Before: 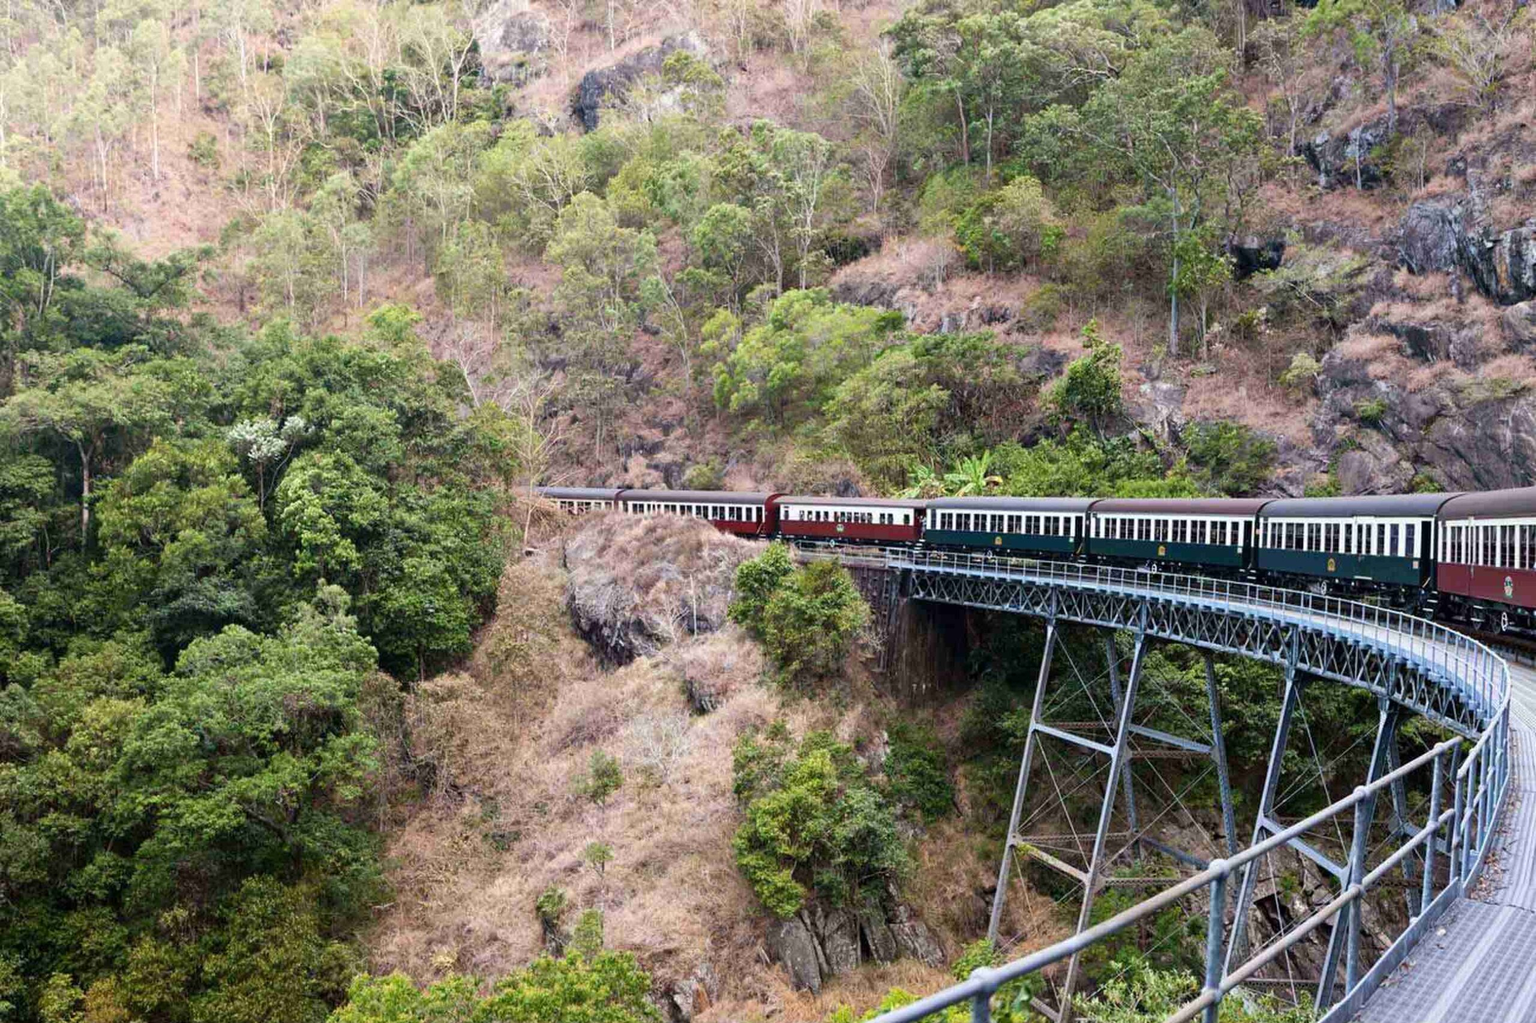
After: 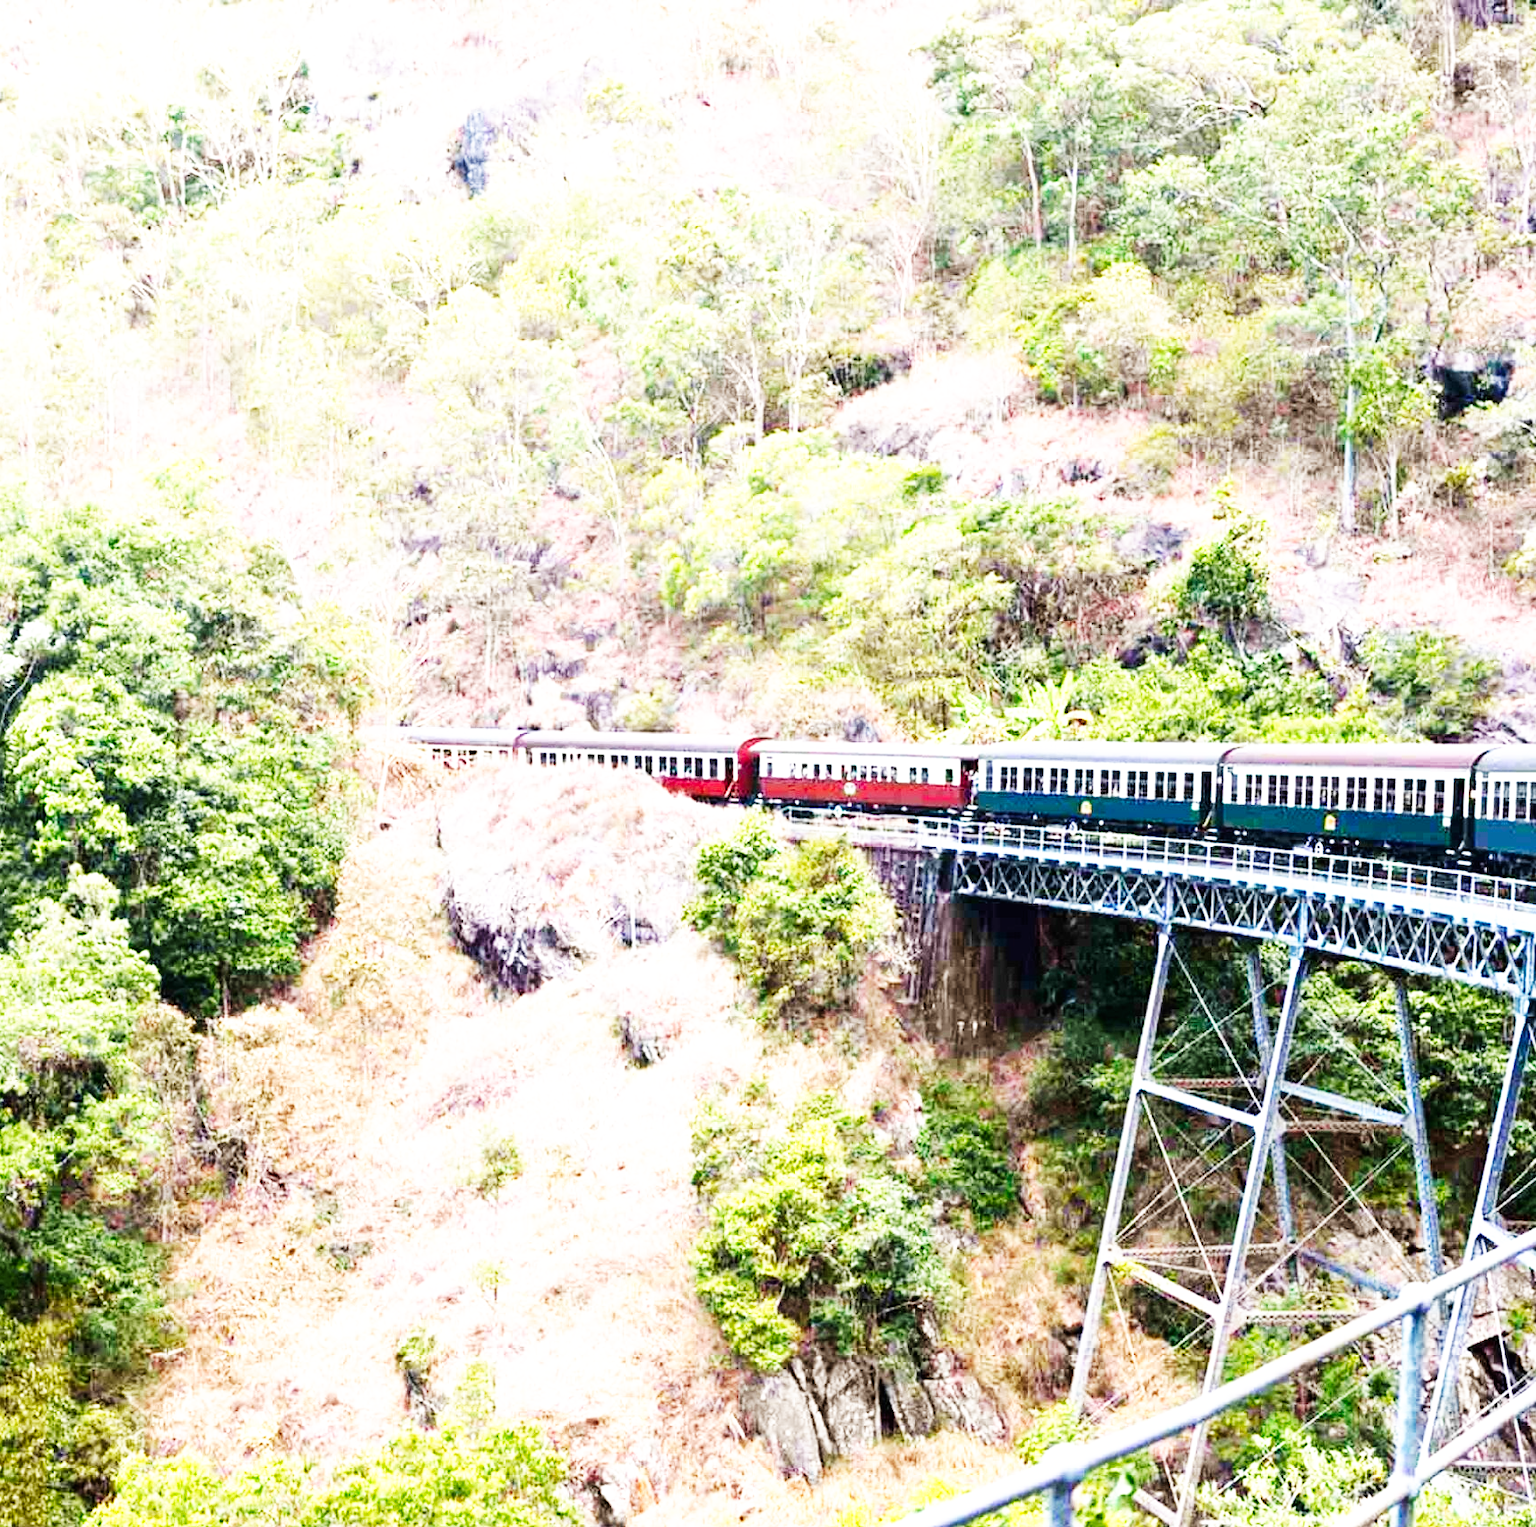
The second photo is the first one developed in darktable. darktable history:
crop and rotate: left 17.677%, right 15.363%
exposure: black level correction 0, exposure 1 EV, compensate exposure bias true, compensate highlight preservation false
base curve: curves: ch0 [(0, 0) (0.007, 0.004) (0.027, 0.03) (0.046, 0.07) (0.207, 0.54) (0.442, 0.872) (0.673, 0.972) (1, 1)], preserve colors none
